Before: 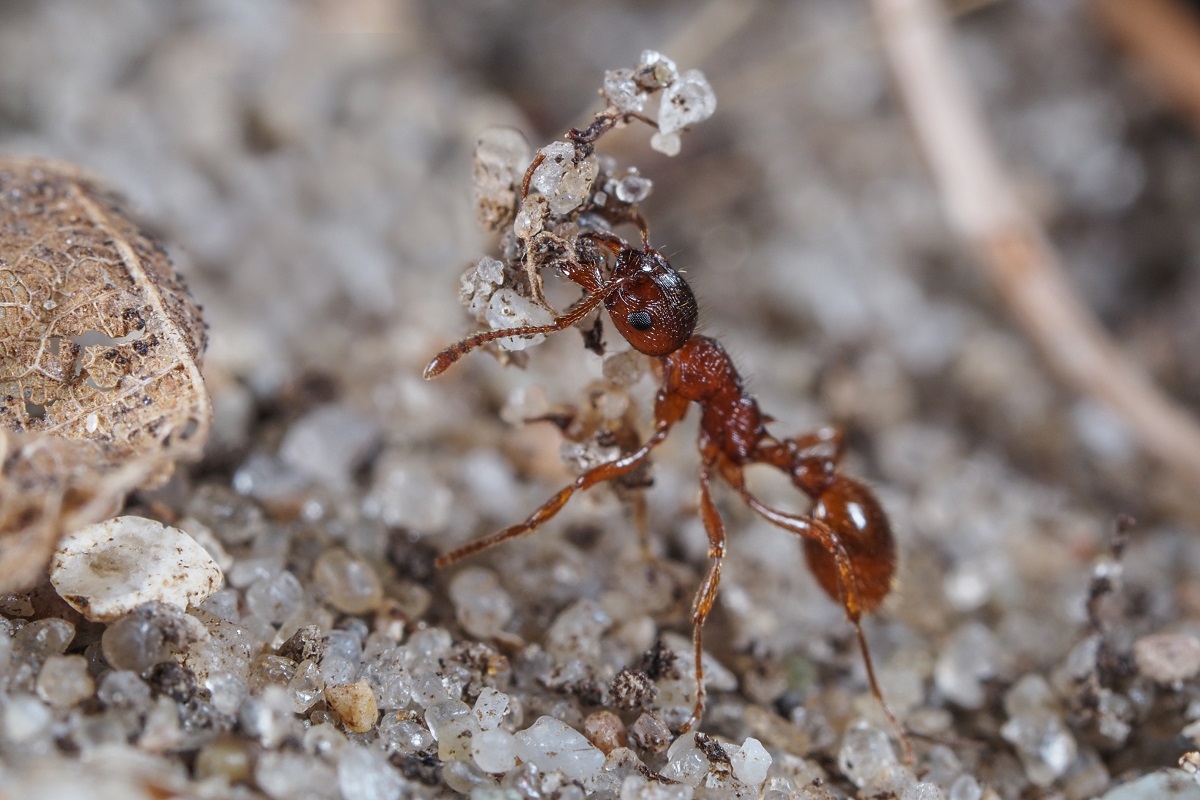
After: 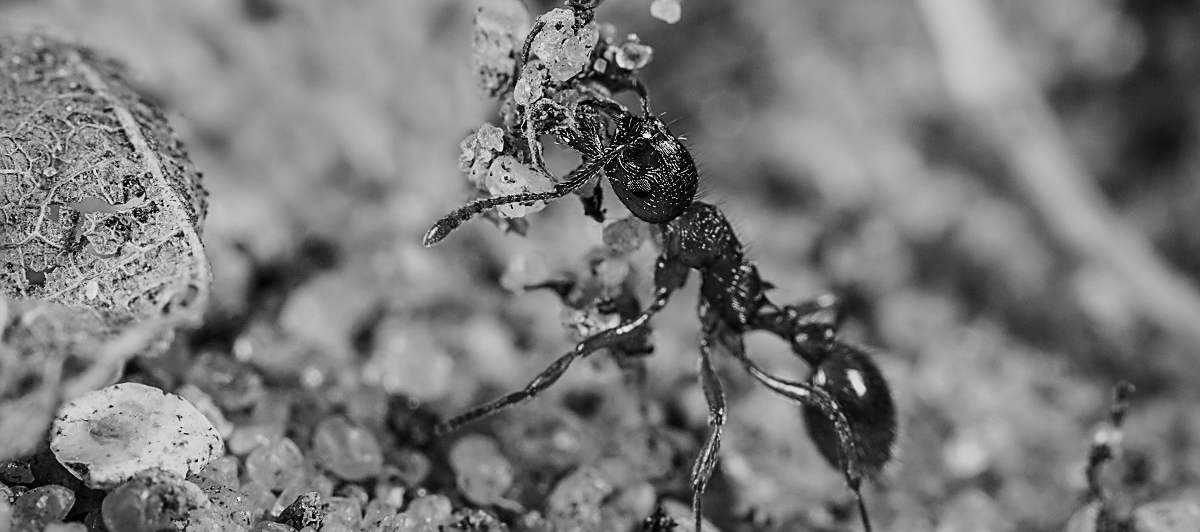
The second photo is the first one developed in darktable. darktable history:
color calibration: output gray [0.28, 0.41, 0.31, 0], gray › normalize channels true, illuminant same as pipeline (D50), adaptation XYZ, x 0.346, y 0.359, gamut compression 0
crop: top 16.727%, bottom 16.727%
sharpen: amount 0.75
monochrome: on, module defaults
filmic rgb: black relative exposure -7.5 EV, white relative exposure 5 EV, hardness 3.31, contrast 1.3, contrast in shadows safe
